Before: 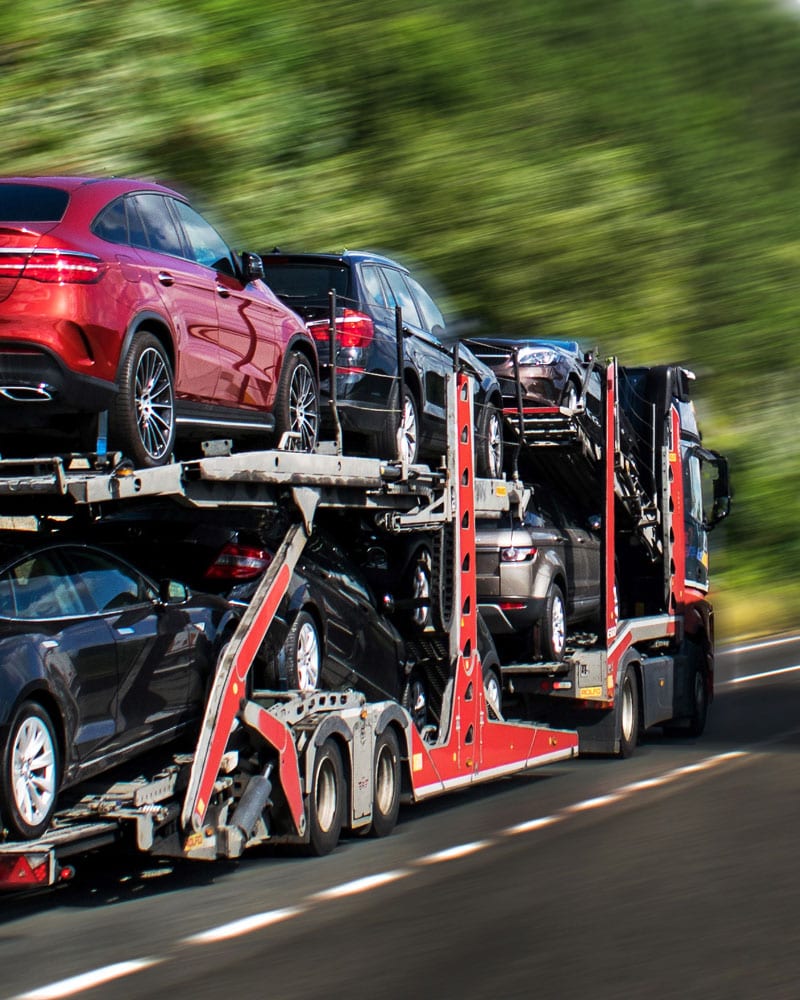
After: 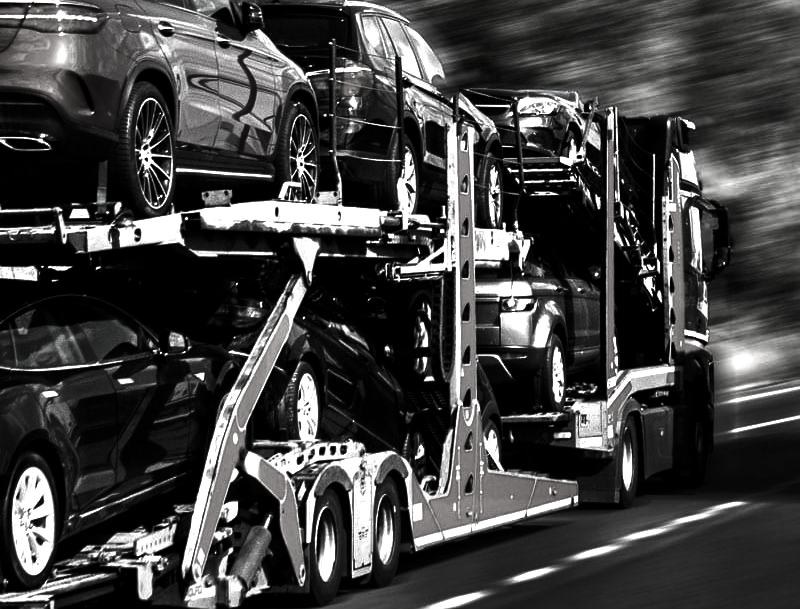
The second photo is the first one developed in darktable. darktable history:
contrast brightness saturation: contrast -0.027, brightness -0.59, saturation -0.984
crop and rotate: top 25.022%, bottom 14.049%
exposure: black level correction 0.001, exposure 1.038 EV, compensate highlight preservation false
